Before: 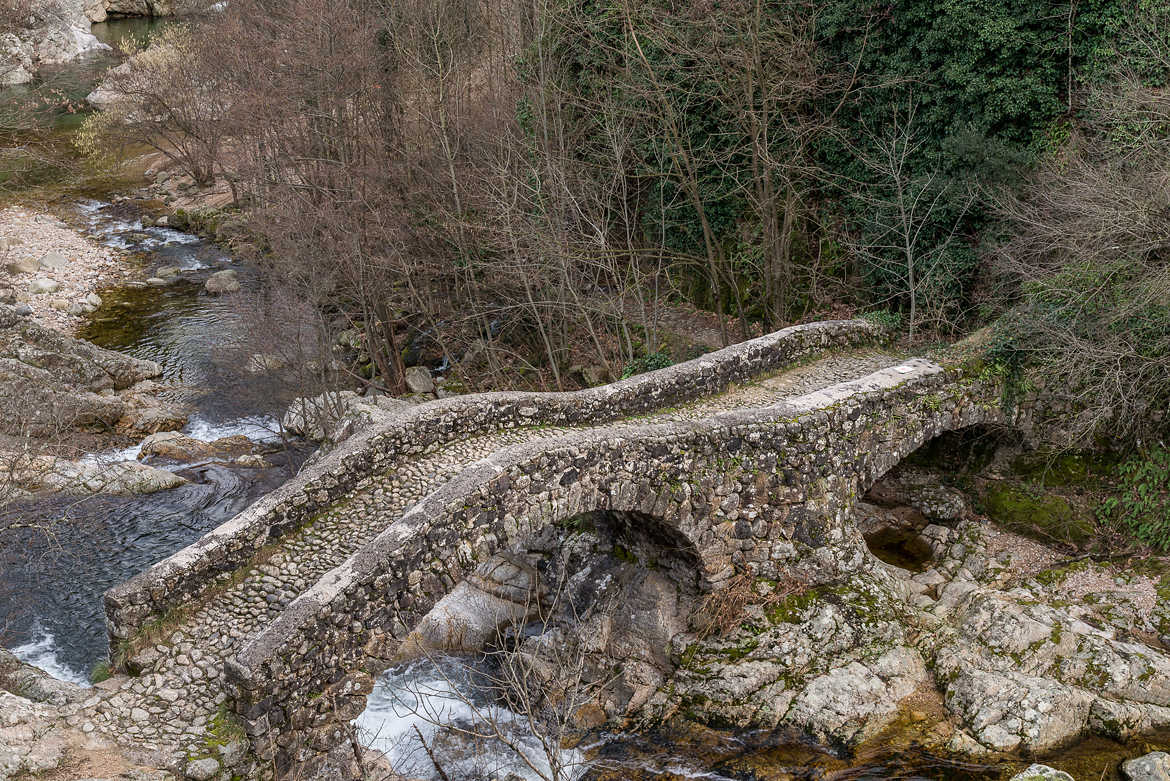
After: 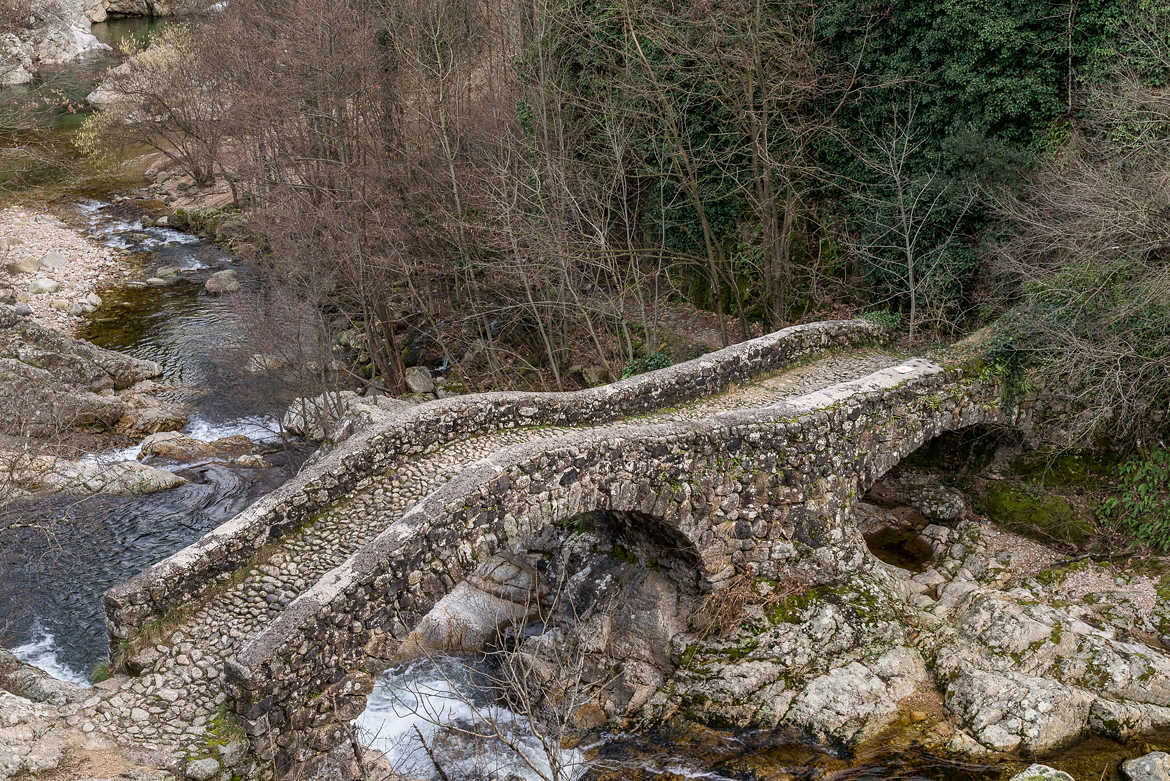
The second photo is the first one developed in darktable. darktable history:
contrast brightness saturation: contrast 0.102, brightness 0.013, saturation 0.024
